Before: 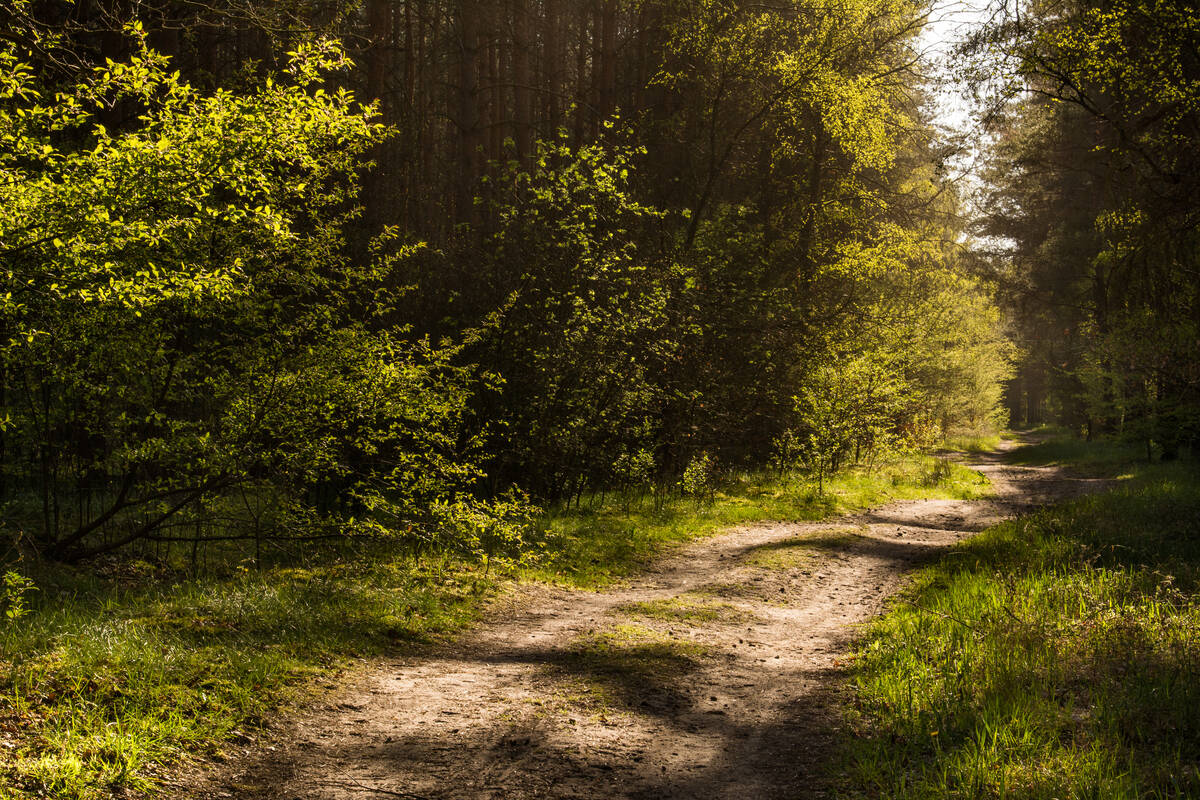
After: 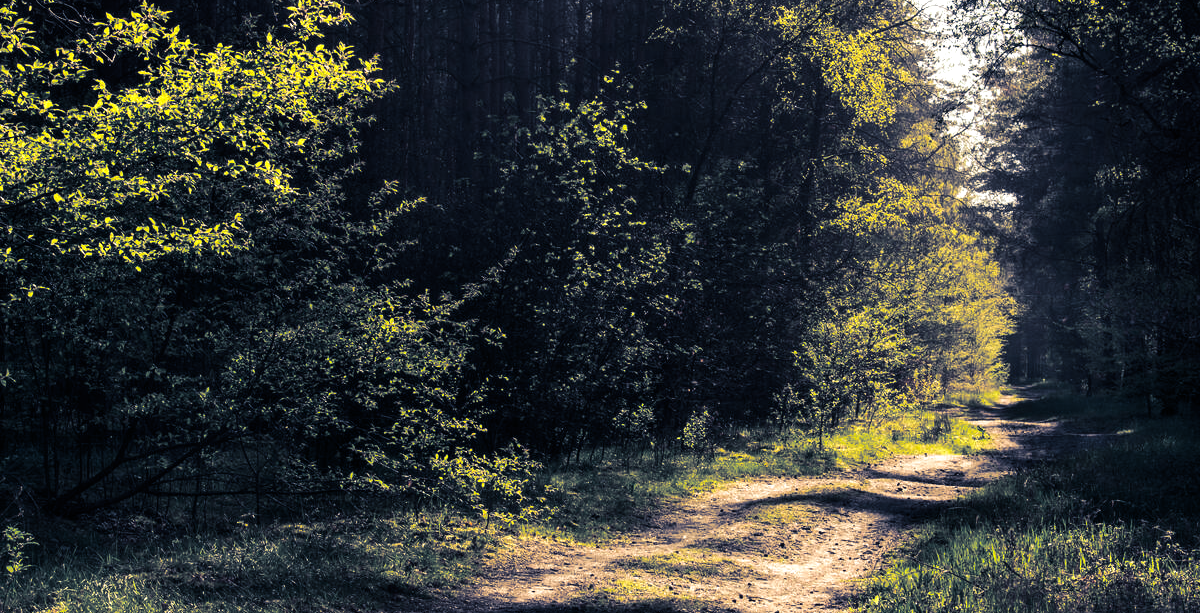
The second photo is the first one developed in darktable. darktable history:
split-toning: shadows › hue 226.8°, shadows › saturation 0.84
crop: top 5.667%, bottom 17.637%
tone equalizer: -8 EV -0.417 EV, -7 EV -0.389 EV, -6 EV -0.333 EV, -5 EV -0.222 EV, -3 EV 0.222 EV, -2 EV 0.333 EV, -1 EV 0.389 EV, +0 EV 0.417 EV, edges refinement/feathering 500, mask exposure compensation -1.57 EV, preserve details no
